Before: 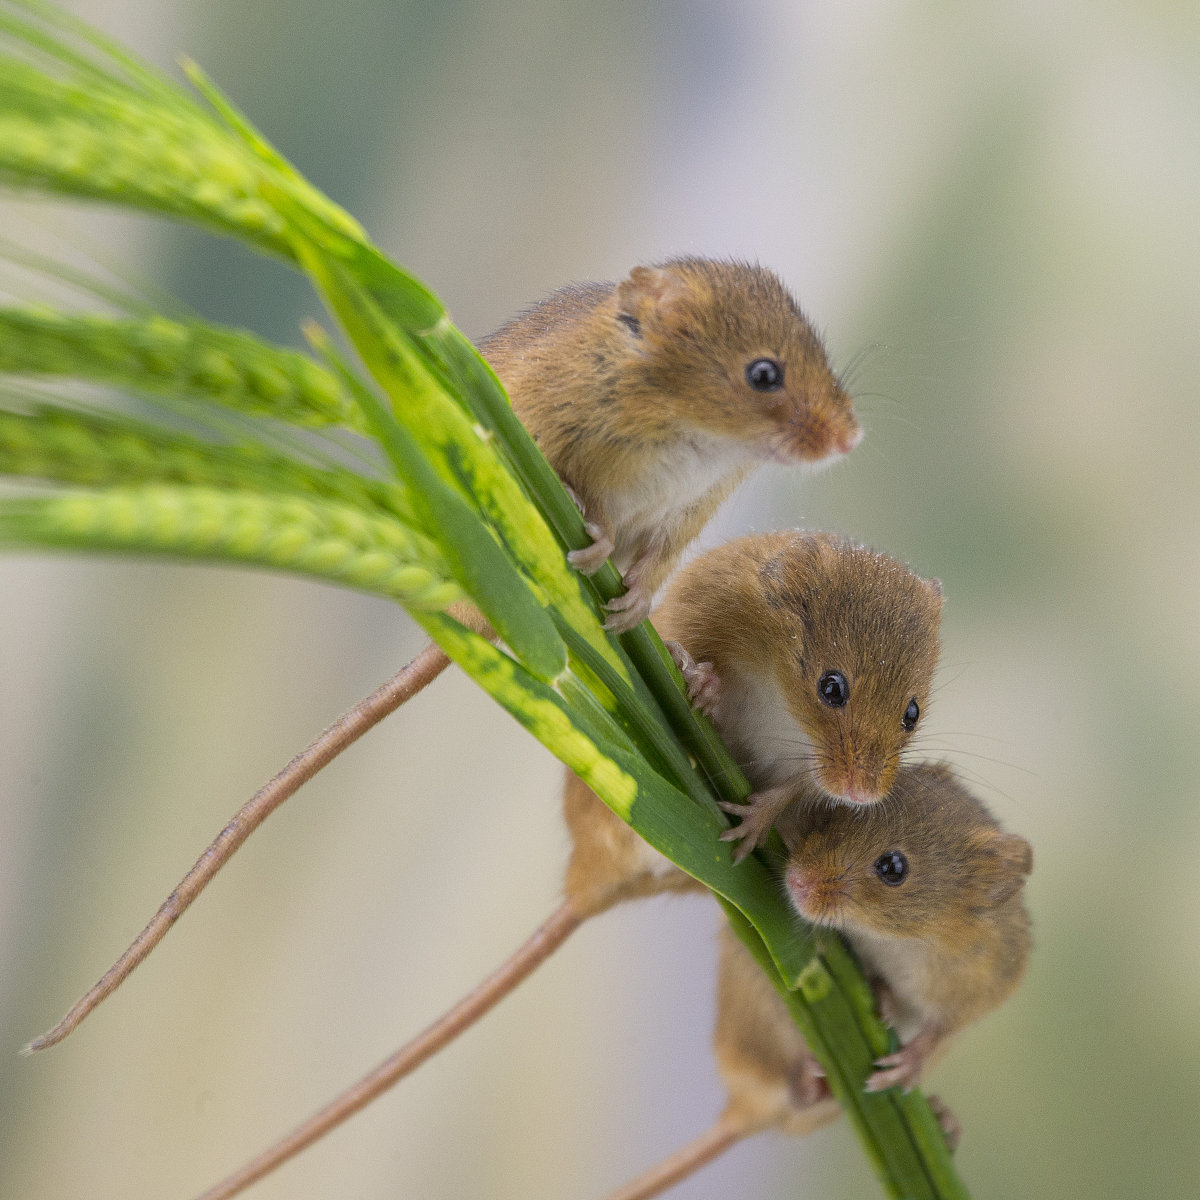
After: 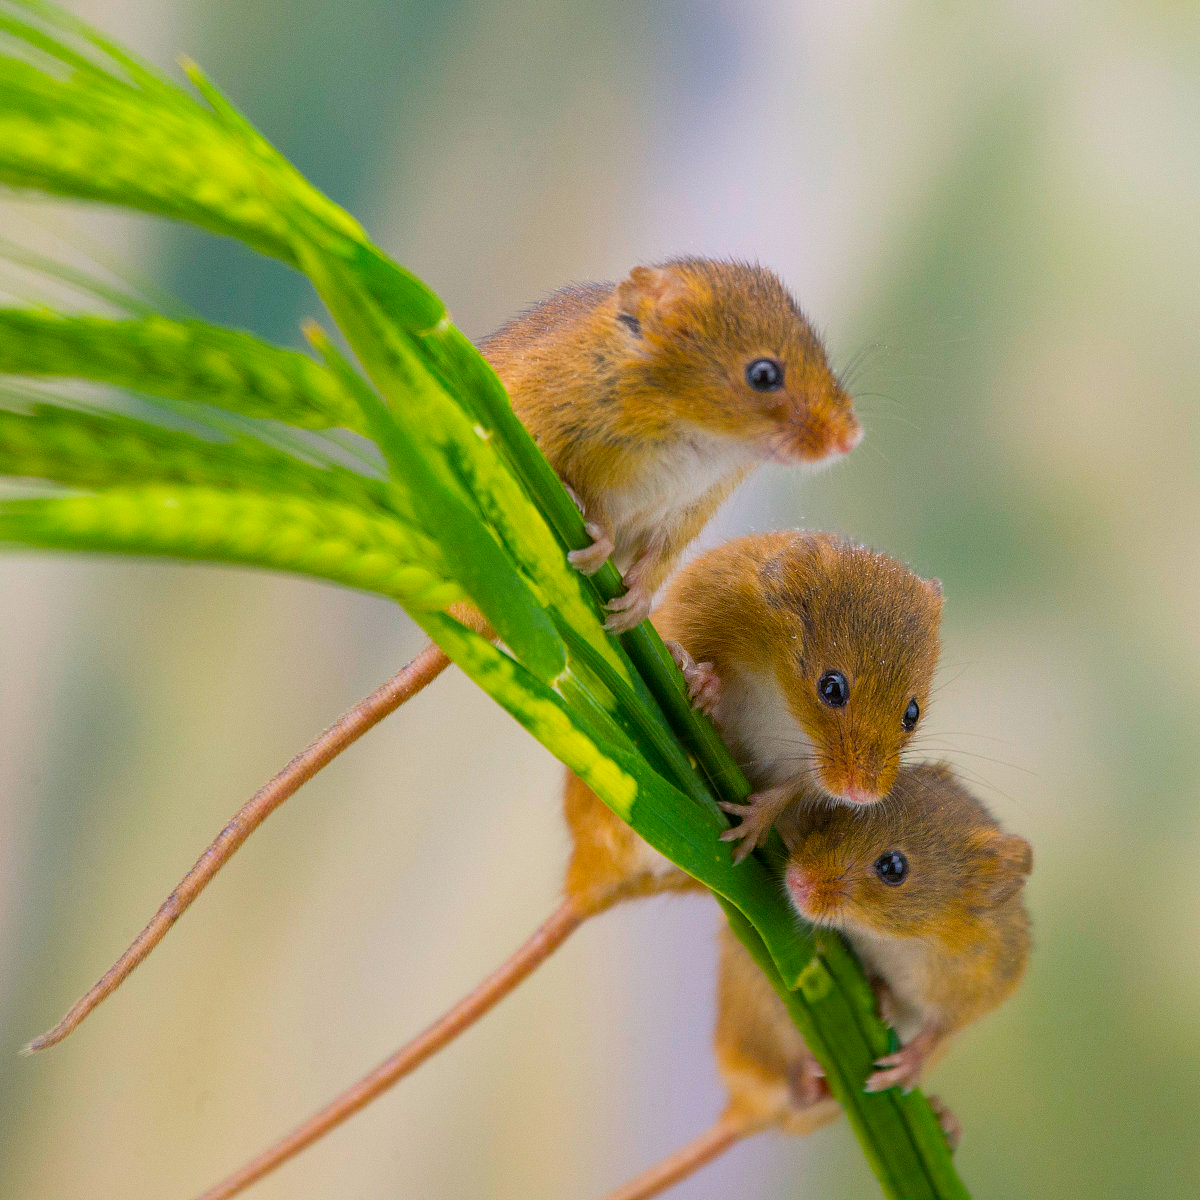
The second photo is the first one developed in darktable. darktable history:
color balance rgb: shadows lift › chroma 2.039%, shadows lift › hue 216.44°, linear chroma grading › global chroma 15.457%, perceptual saturation grading › global saturation 30.338%
